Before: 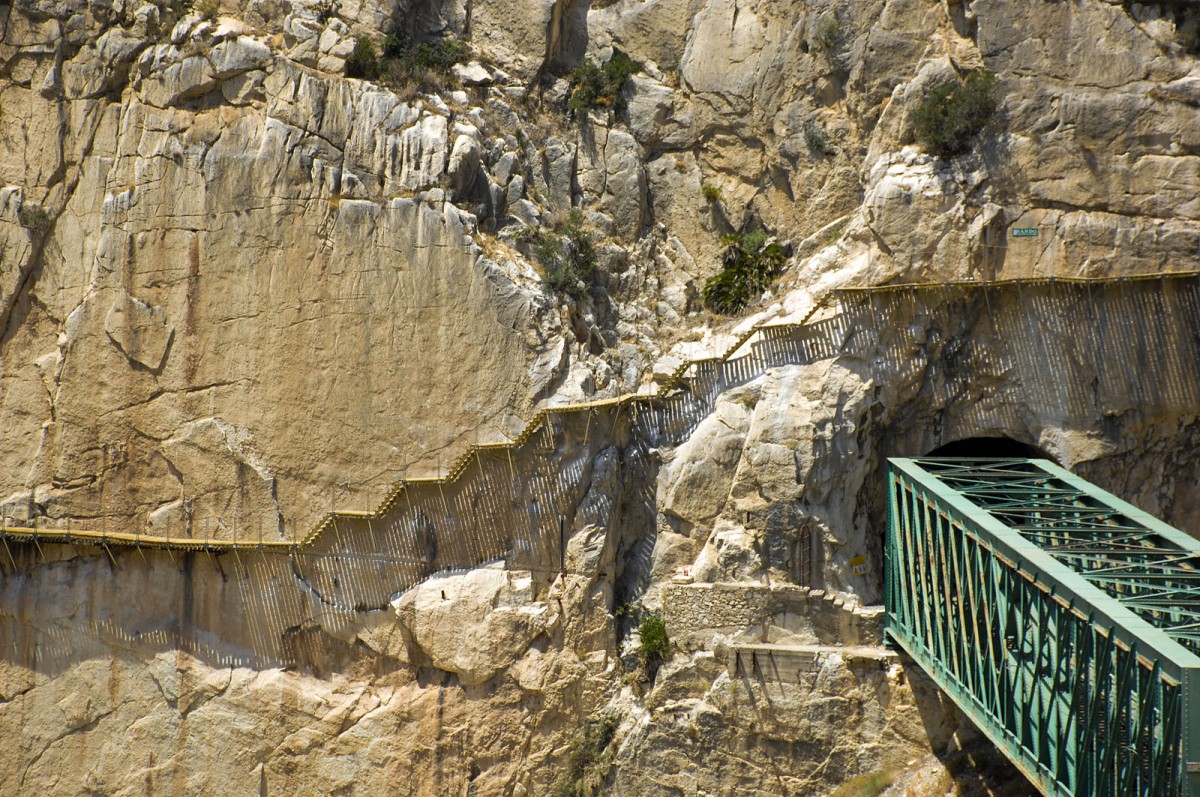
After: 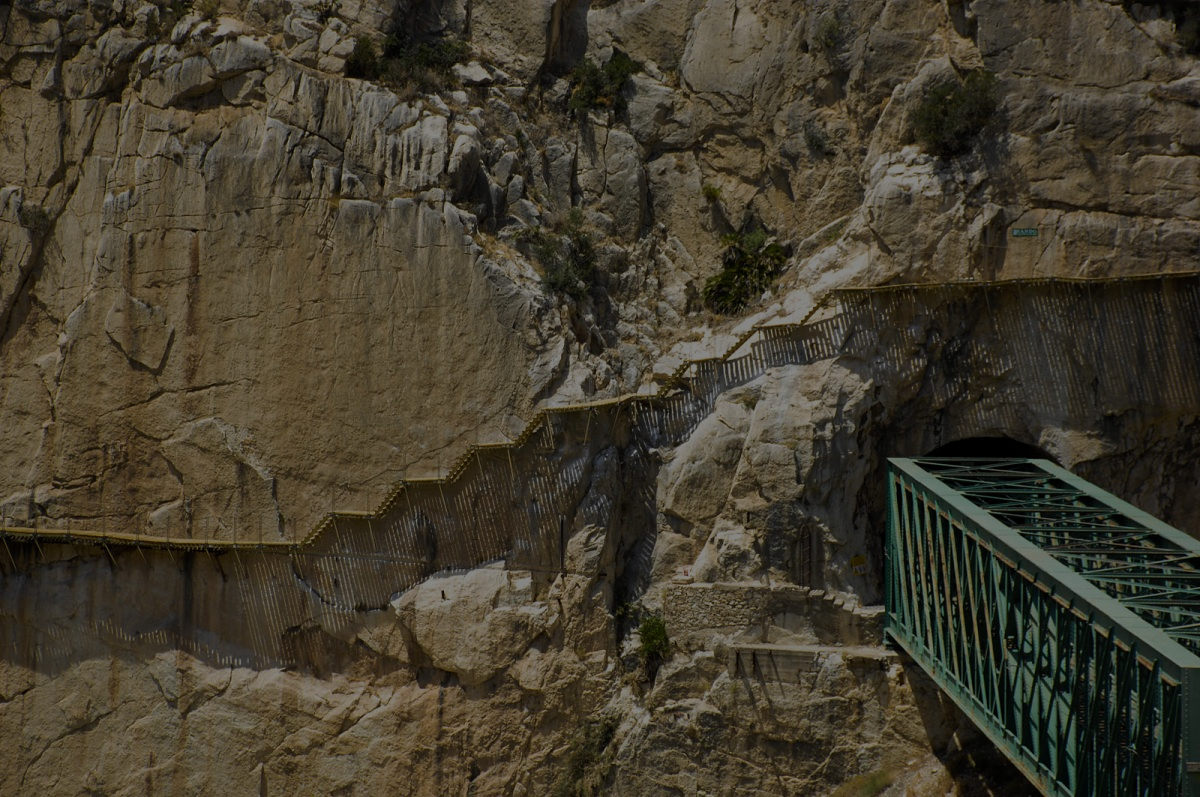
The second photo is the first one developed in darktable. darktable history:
exposure: exposure -2.061 EV, compensate exposure bias true, compensate highlight preservation false
